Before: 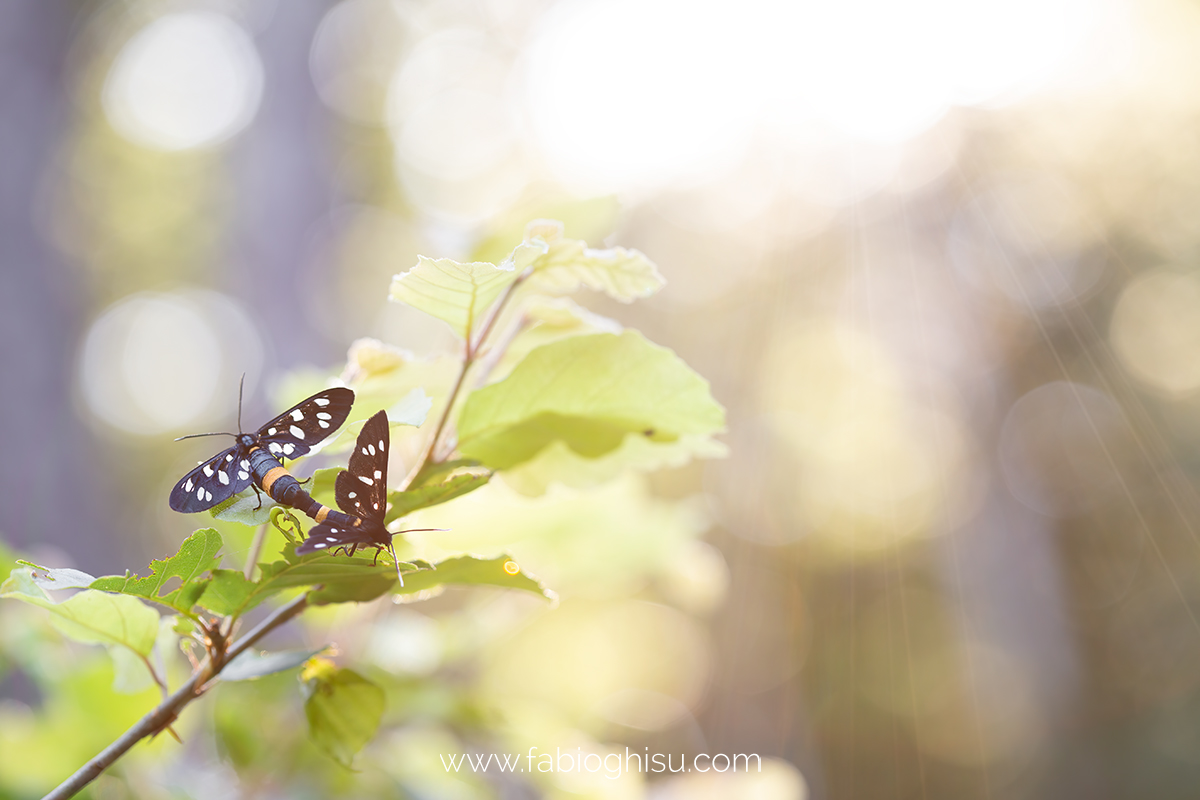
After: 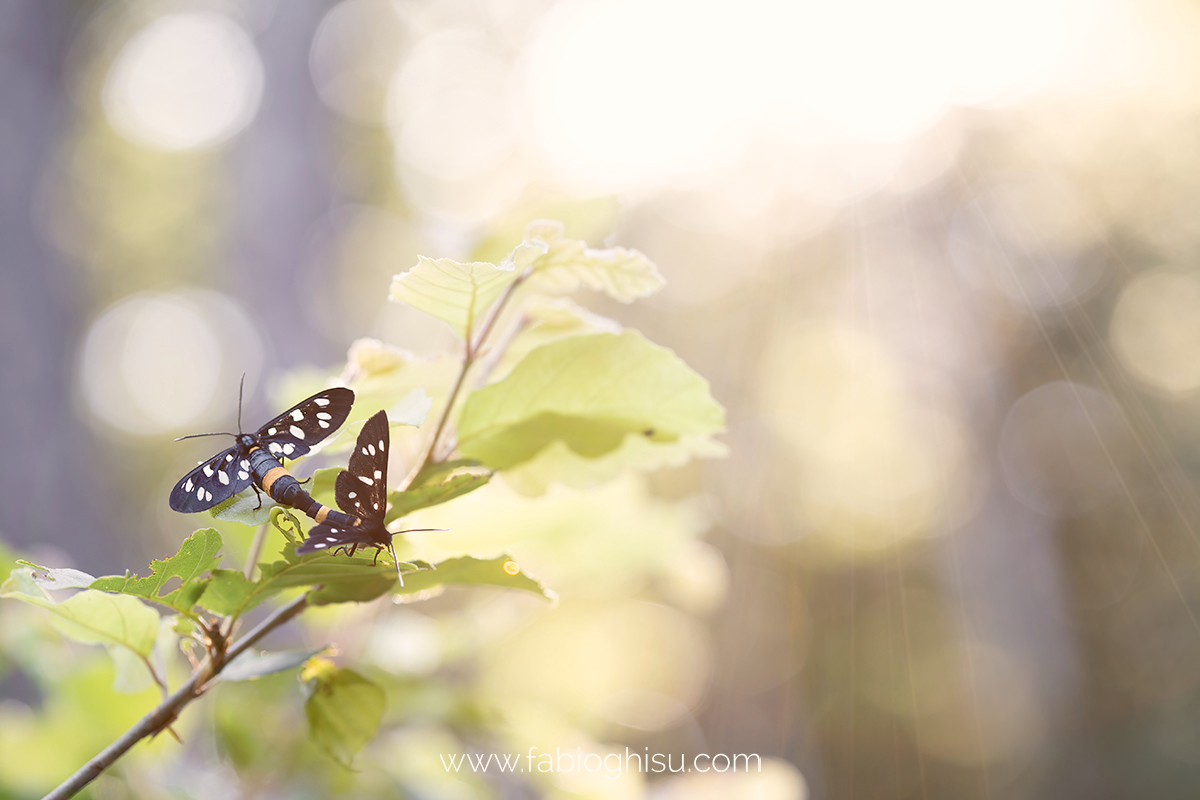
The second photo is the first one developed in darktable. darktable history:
color correction: highlights a* 2.75, highlights b* 5, shadows a* -2.04, shadows b* -4.84, saturation 0.8
exposure: black level correction 0.012, compensate highlight preservation false
